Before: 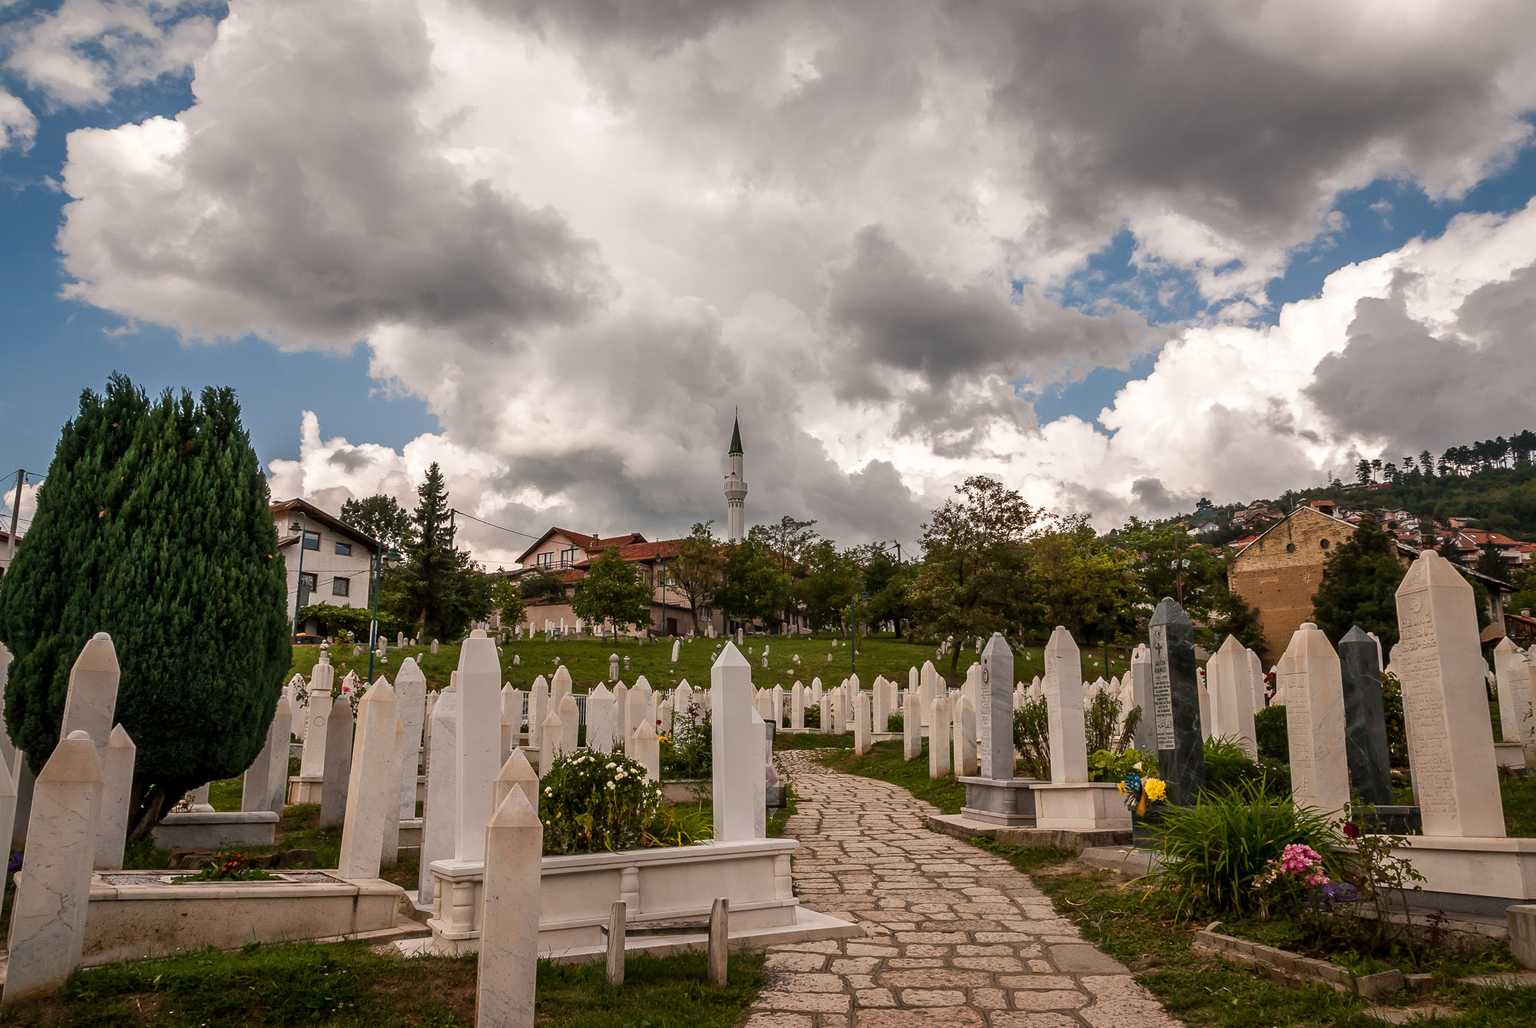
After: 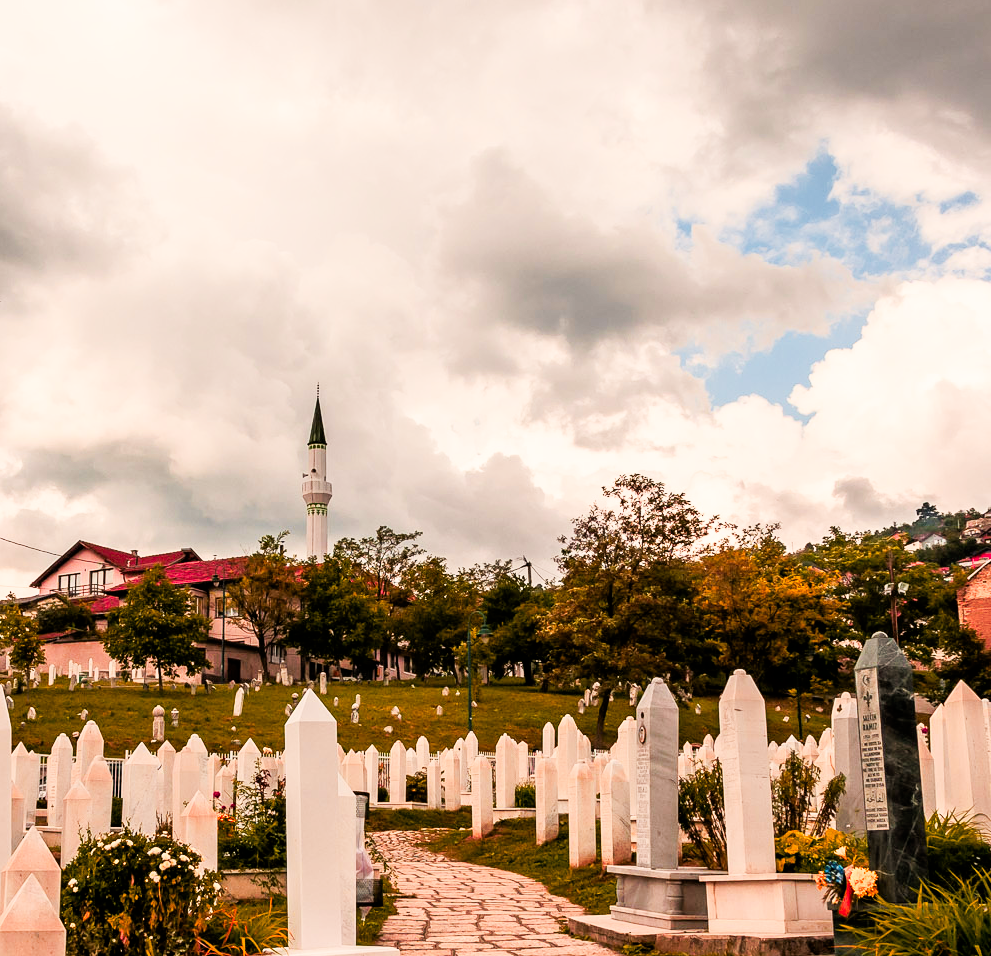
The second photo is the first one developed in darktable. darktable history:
crop: left 32.075%, top 10.976%, right 18.355%, bottom 17.596%
color zones: curves: ch1 [(0.24, 0.629) (0.75, 0.5)]; ch2 [(0.255, 0.454) (0.745, 0.491)], mix 102.12%
exposure: exposure 1 EV, compensate highlight preservation false
filmic rgb: black relative exposure -5 EV, hardness 2.88, contrast 1.2, highlights saturation mix -30%
color calibration: x 0.334, y 0.349, temperature 5426 K
shadows and highlights: shadows 0, highlights 40
tone curve: curves: ch0 [(0, 0) (0.003, 0.003) (0.011, 0.011) (0.025, 0.024) (0.044, 0.043) (0.069, 0.068) (0.1, 0.097) (0.136, 0.133) (0.177, 0.173) (0.224, 0.219) (0.277, 0.27) (0.335, 0.327) (0.399, 0.39) (0.468, 0.457) (0.543, 0.545) (0.623, 0.625) (0.709, 0.71) (0.801, 0.801) (0.898, 0.898) (1, 1)], preserve colors none
